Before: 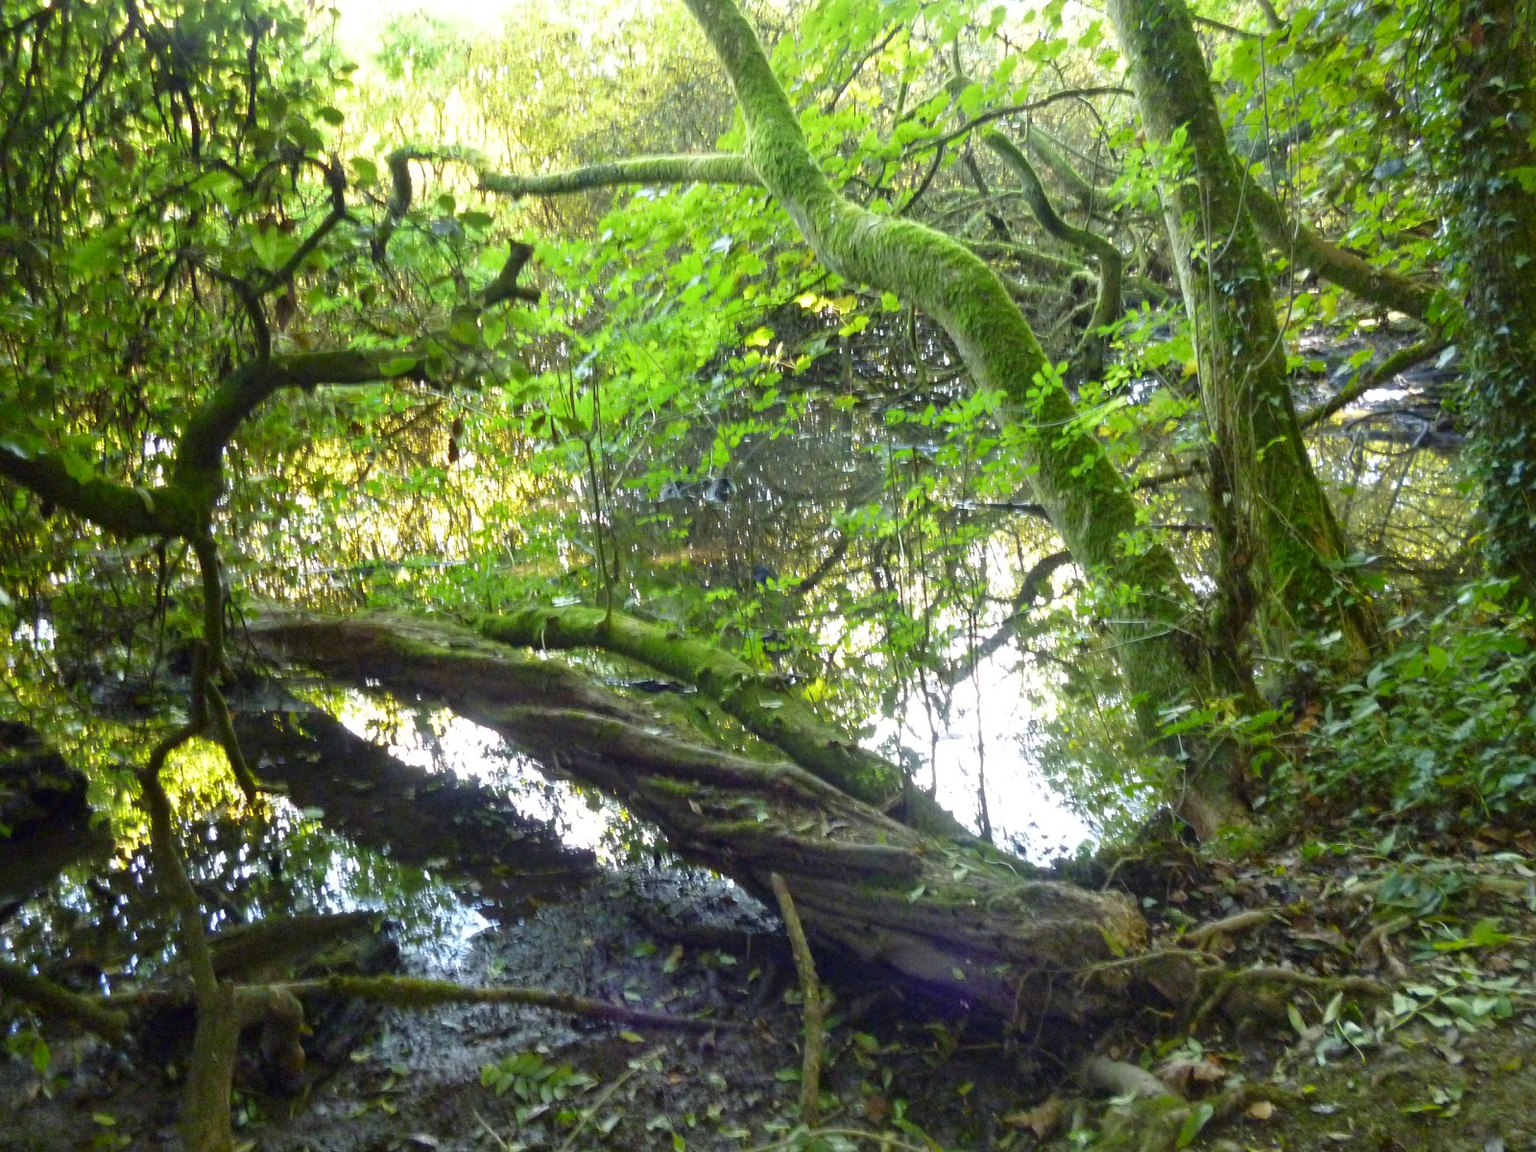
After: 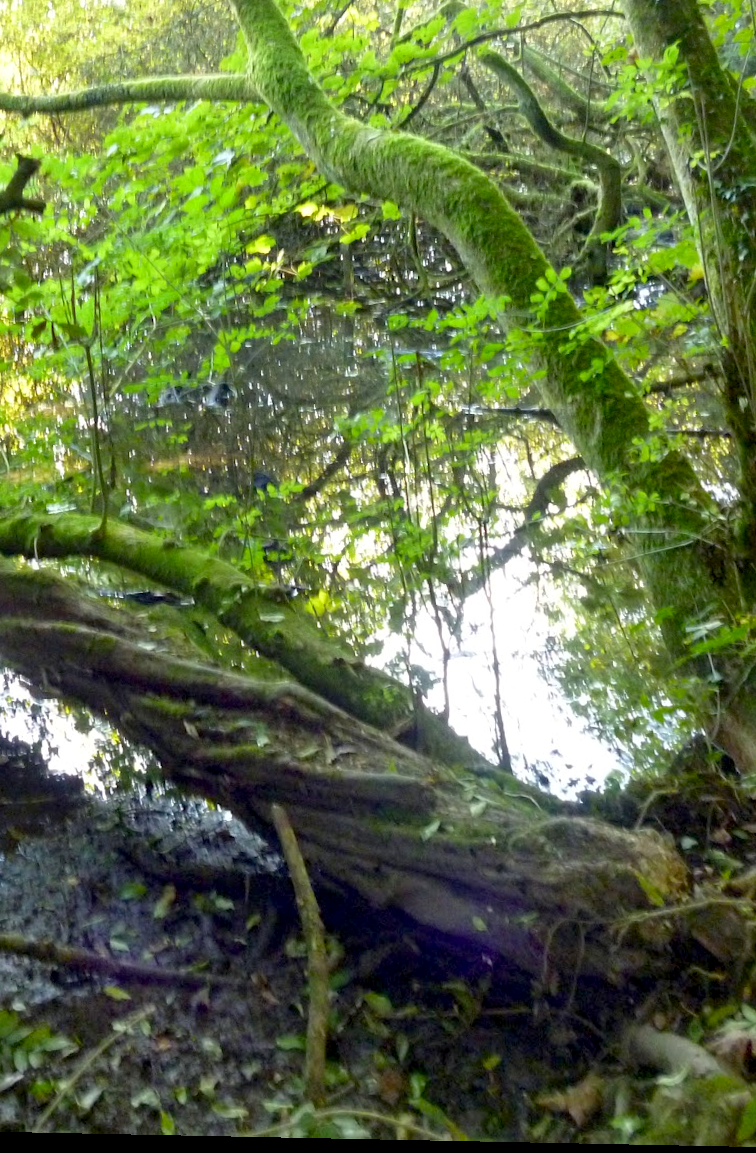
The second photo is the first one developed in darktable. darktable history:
rotate and perspective: rotation 0.128°, lens shift (vertical) -0.181, lens shift (horizontal) -0.044, shear 0.001, automatic cropping off
exposure: black level correction 0.009, exposure 0.014 EV, compensate highlight preservation false
crop: left 33.452%, top 6.025%, right 23.155%
